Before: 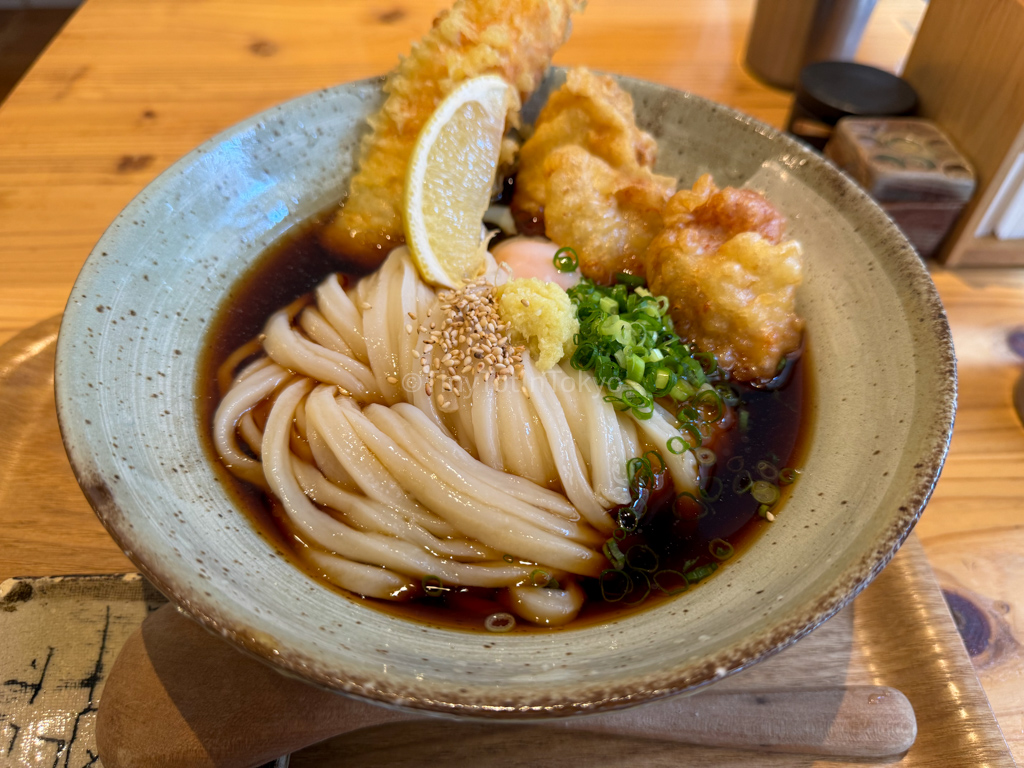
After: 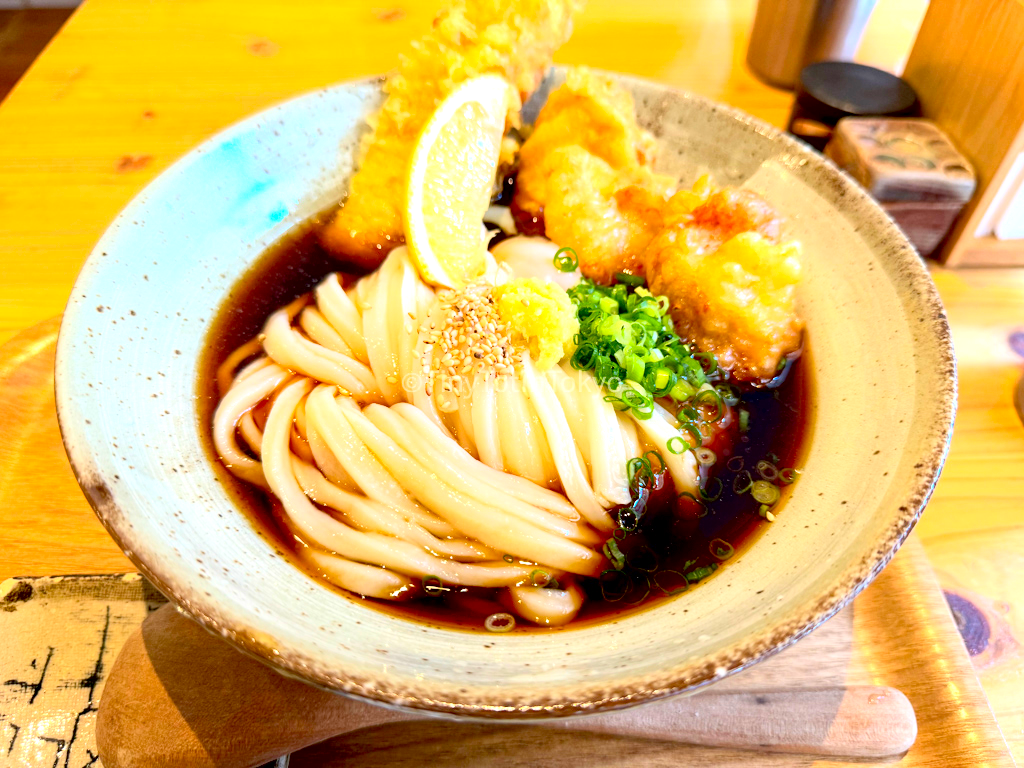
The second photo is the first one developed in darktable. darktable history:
exposure: black level correction 0.008, exposure 0.968 EV, compensate exposure bias true, compensate highlight preservation false
contrast brightness saturation: contrast 0.245, brightness 0.26, saturation 0.38
